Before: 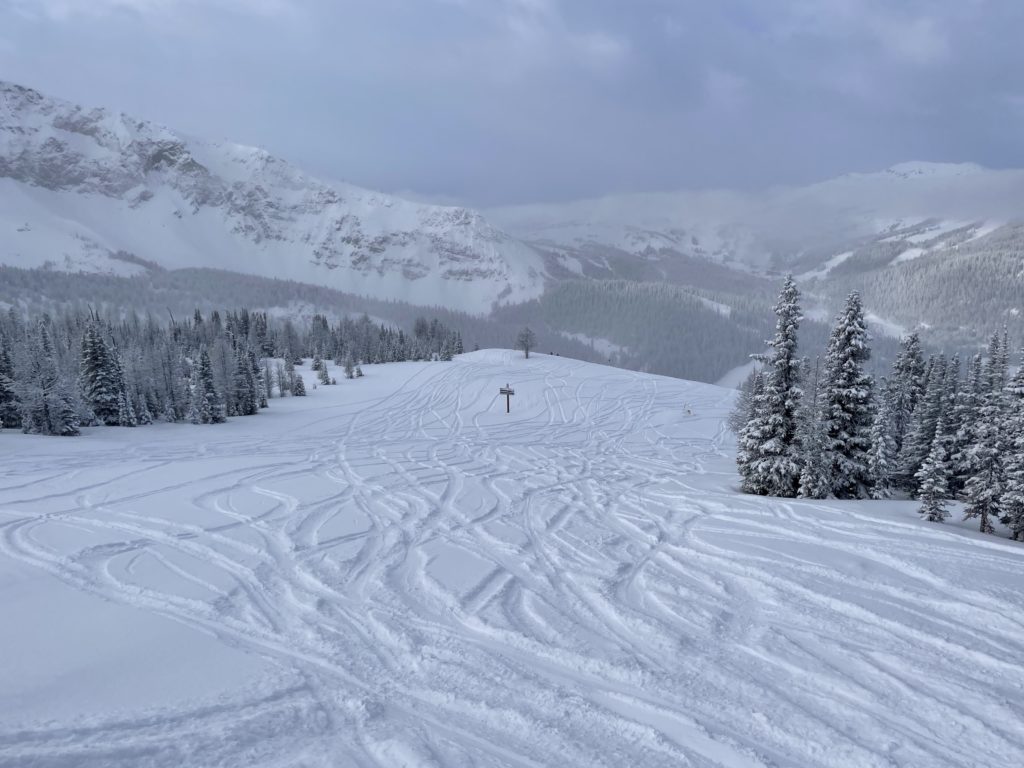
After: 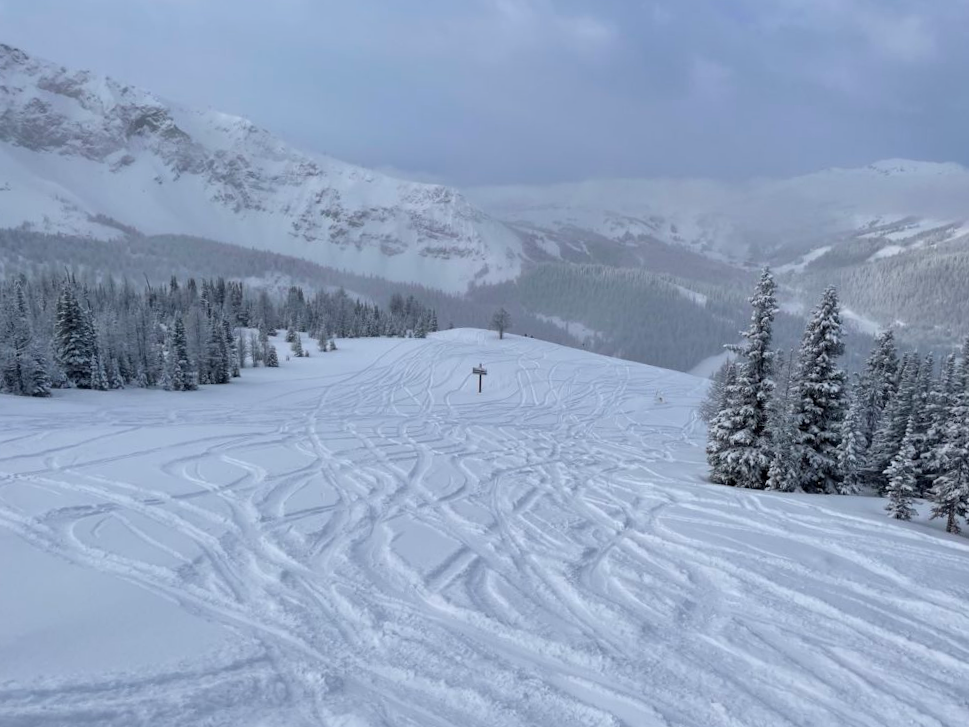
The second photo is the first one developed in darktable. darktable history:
crop and rotate: angle -2.44°
